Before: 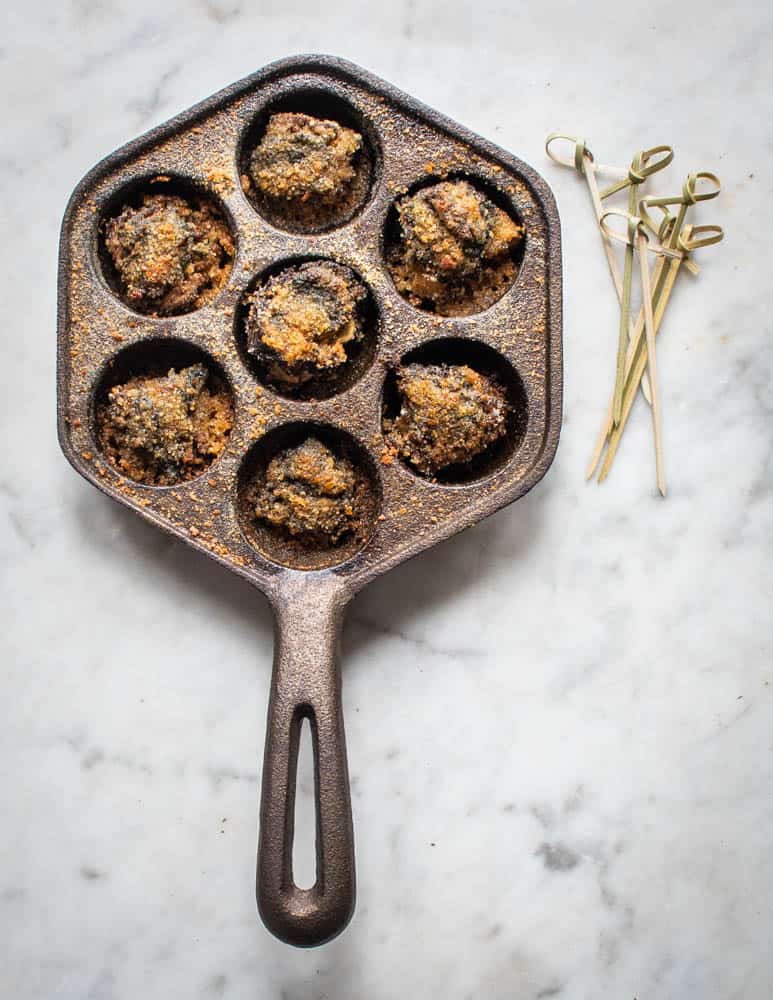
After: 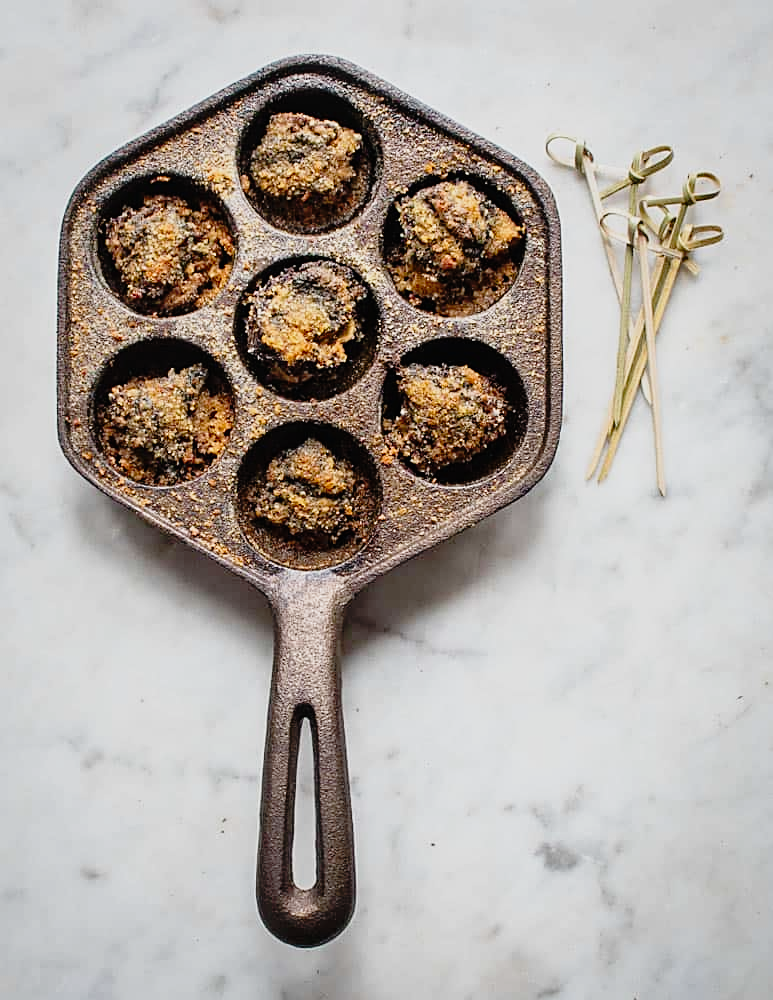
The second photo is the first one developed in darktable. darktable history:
sharpen: on, module defaults
tone curve: curves: ch0 [(0, 0.009) (0.105, 0.054) (0.195, 0.132) (0.289, 0.278) (0.384, 0.391) (0.513, 0.53) (0.66, 0.667) (0.895, 0.863) (1, 0.919)]; ch1 [(0, 0) (0.161, 0.092) (0.35, 0.33) (0.403, 0.395) (0.456, 0.469) (0.502, 0.499) (0.519, 0.514) (0.576, 0.584) (0.642, 0.658) (0.701, 0.742) (1, 0.942)]; ch2 [(0, 0) (0.371, 0.362) (0.437, 0.437) (0.501, 0.5) (0.53, 0.528) (0.569, 0.564) (0.619, 0.58) (0.883, 0.752) (1, 0.929)], preserve colors none
